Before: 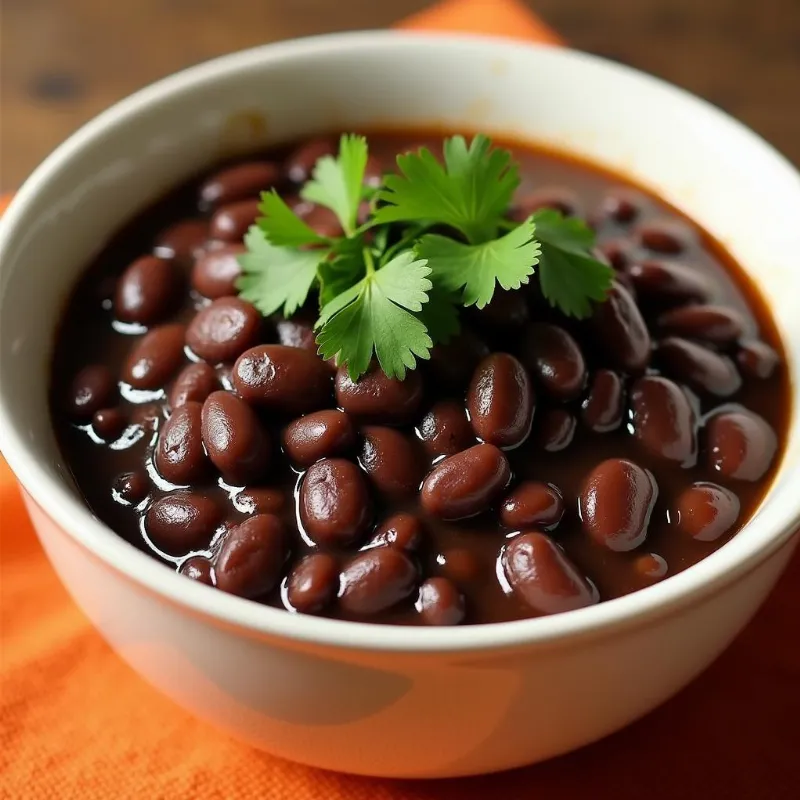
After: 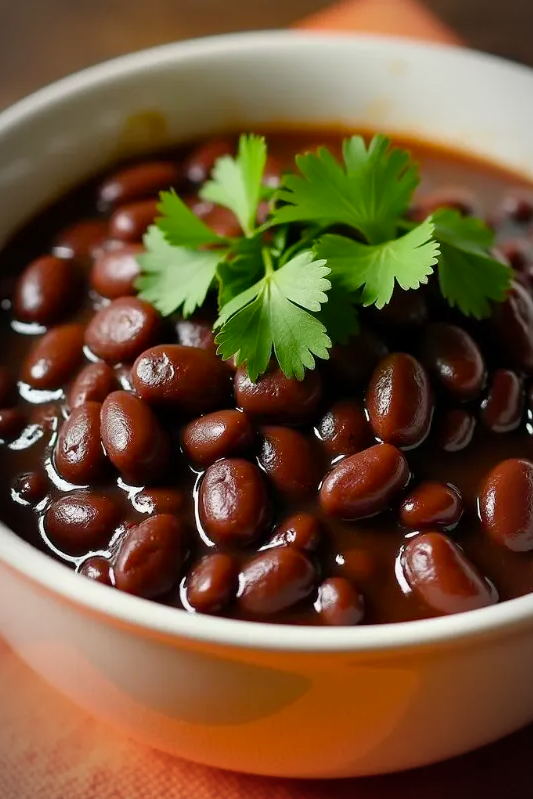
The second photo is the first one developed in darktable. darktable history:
vignetting: fall-off start 87%, automatic ratio true
color balance rgb: perceptual saturation grading › global saturation 20%, perceptual saturation grading › highlights -25%, perceptual saturation grading › shadows 25%
crop and rotate: left 12.648%, right 20.685%
